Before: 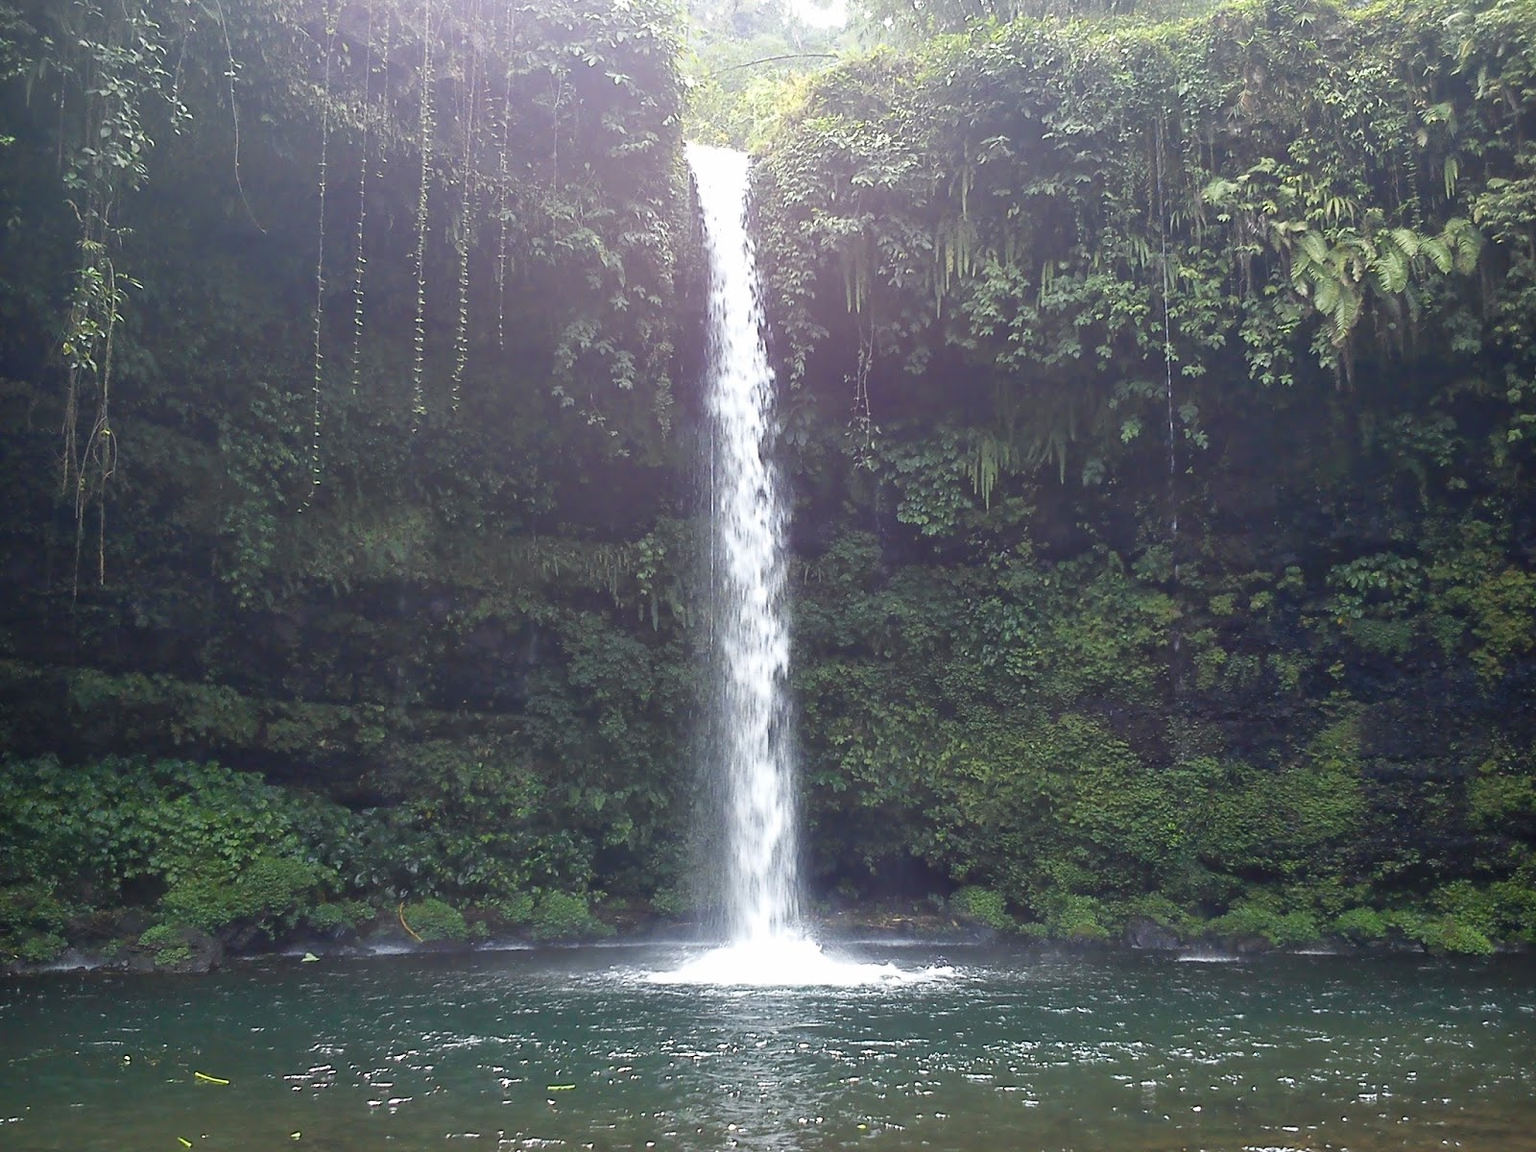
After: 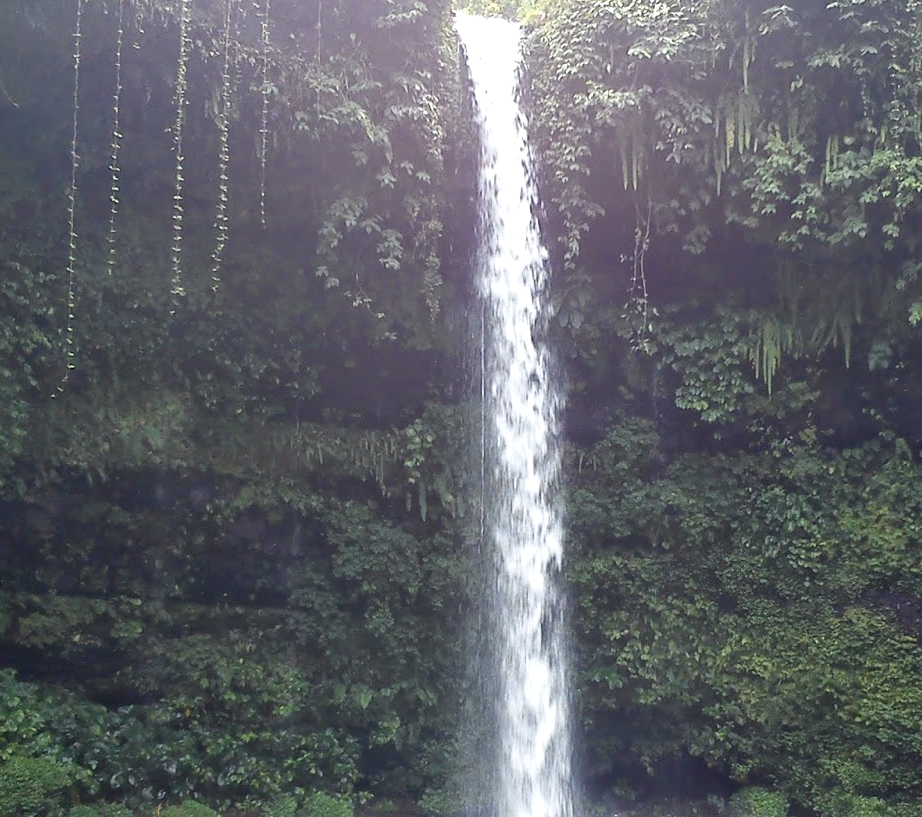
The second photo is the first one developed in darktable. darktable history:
crop: left 16.228%, top 11.367%, right 26.119%, bottom 20.509%
local contrast: on, module defaults
